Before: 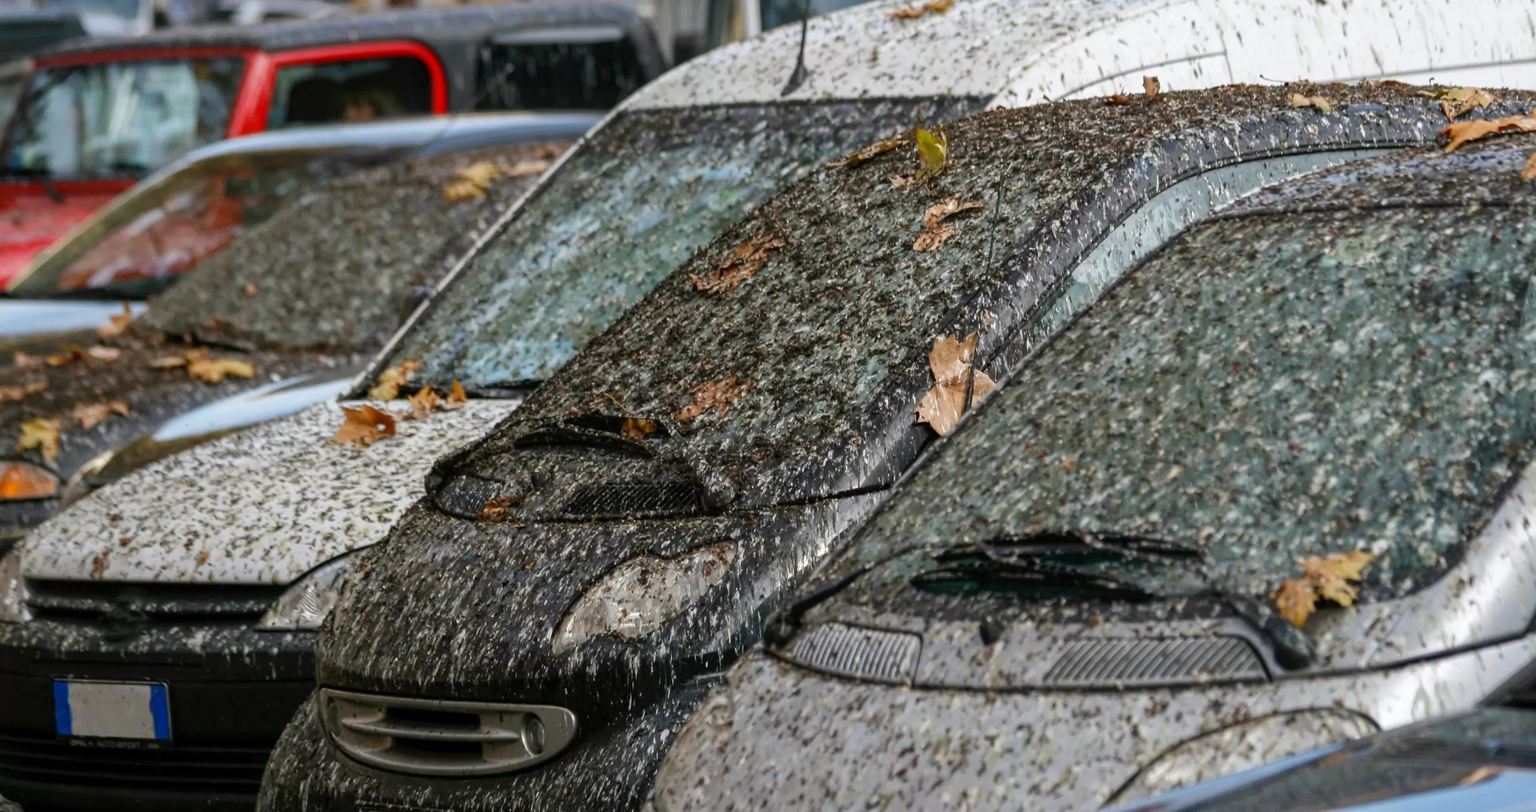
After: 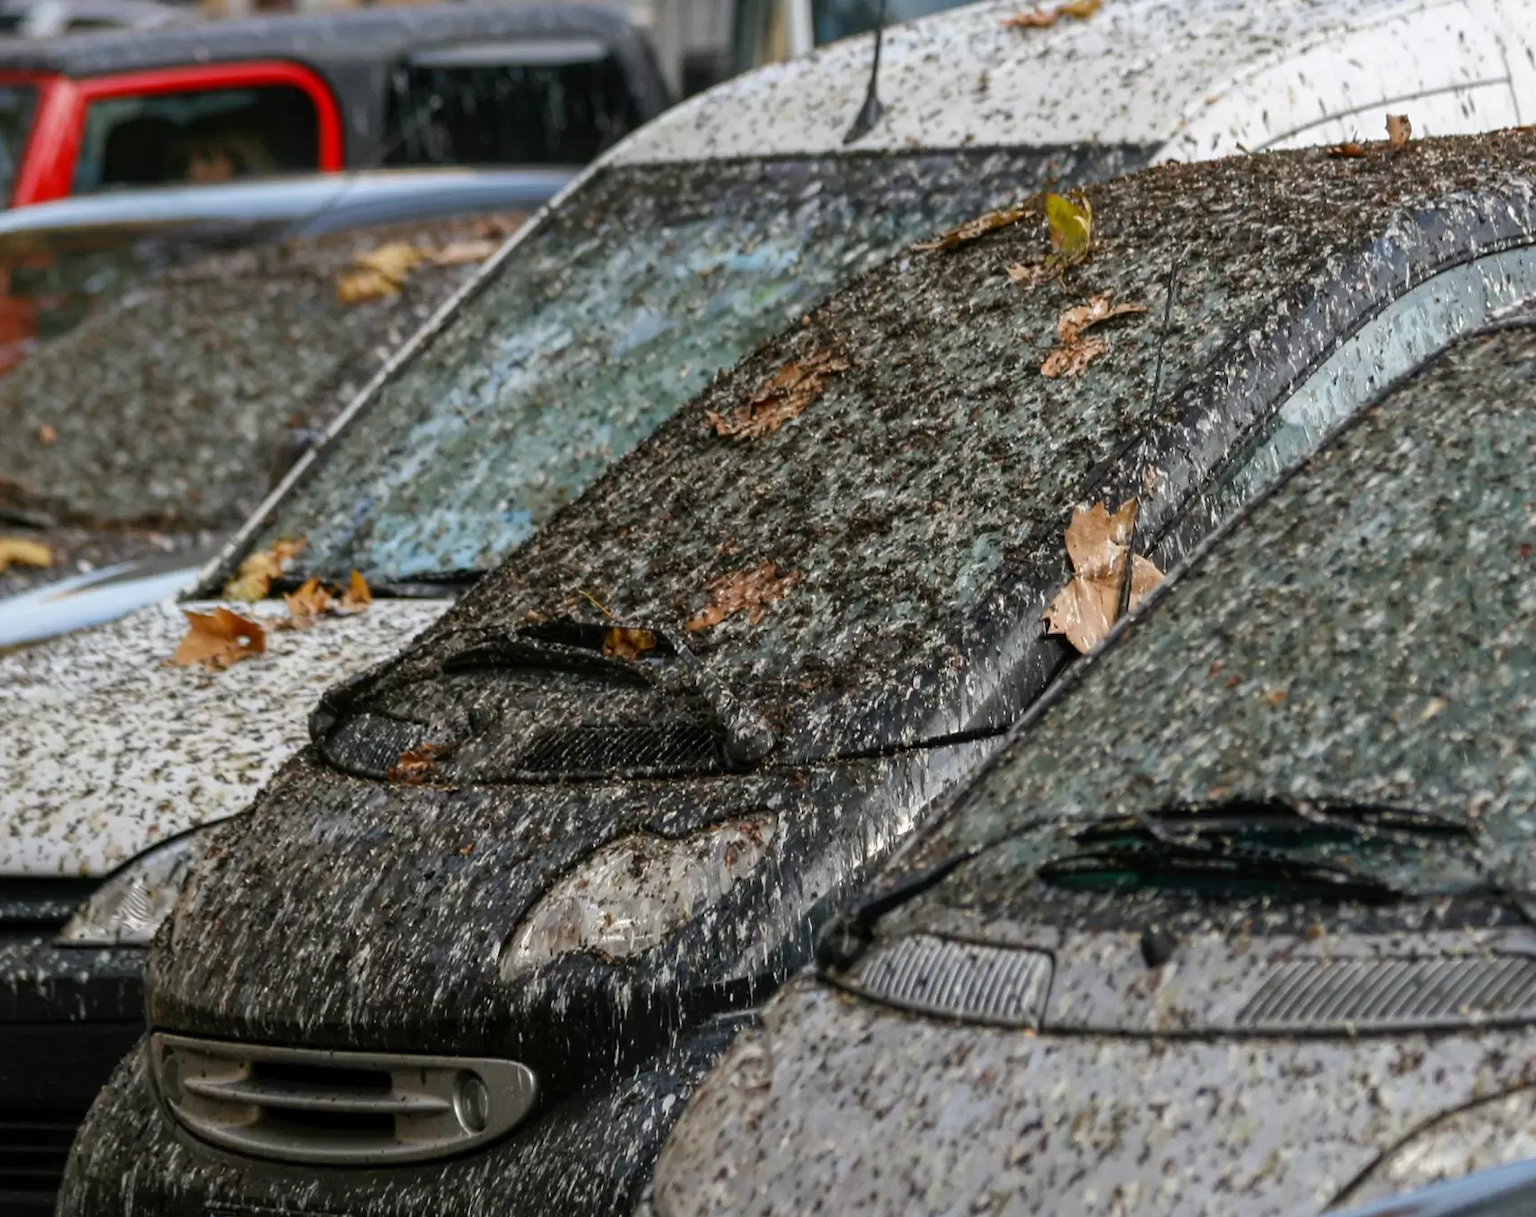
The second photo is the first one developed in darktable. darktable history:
crop and rotate: left 14.296%, right 19.004%
